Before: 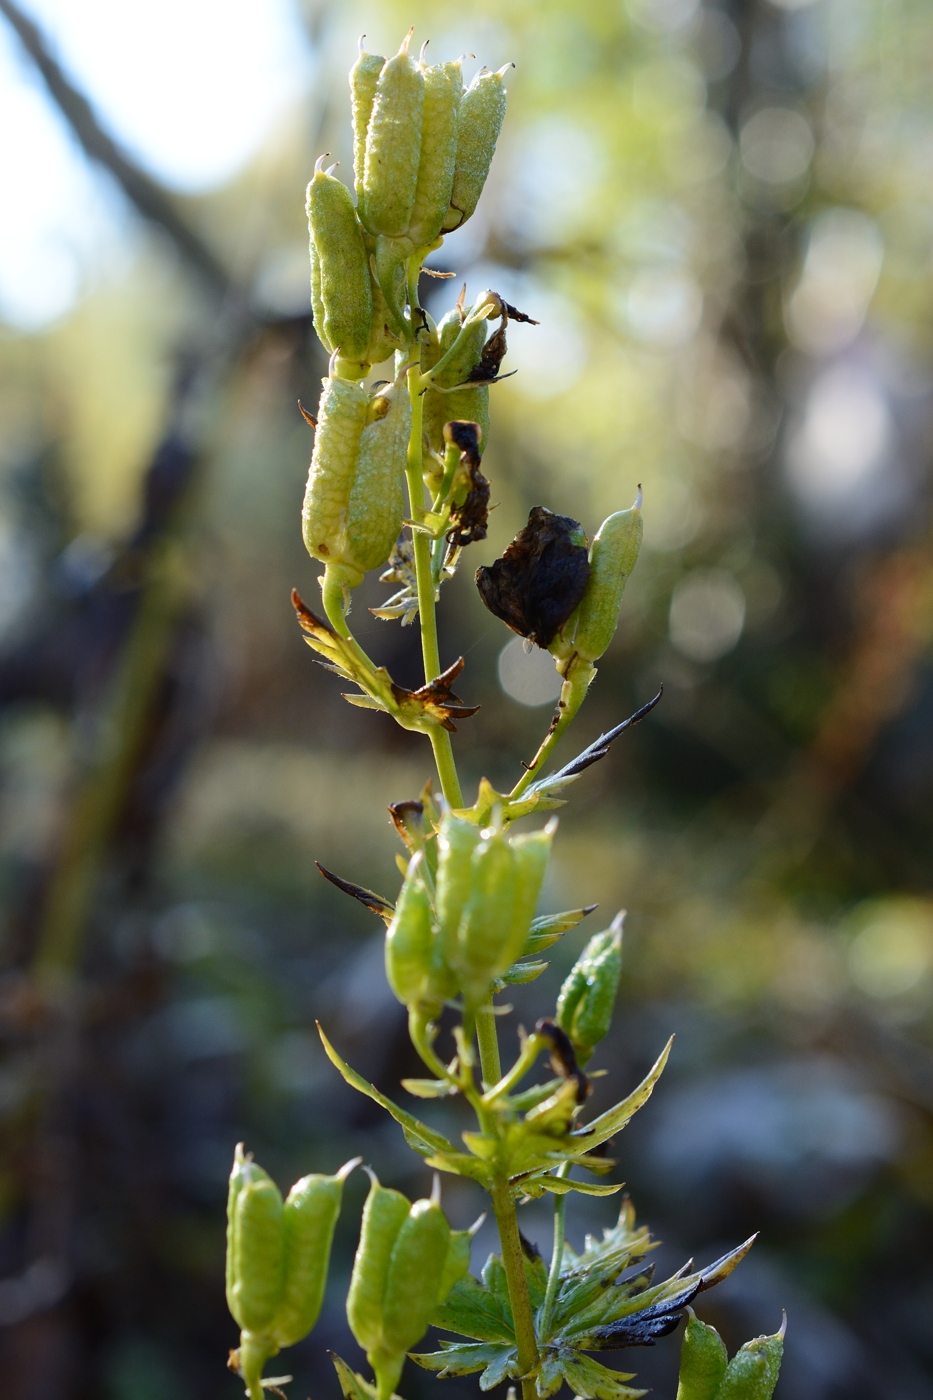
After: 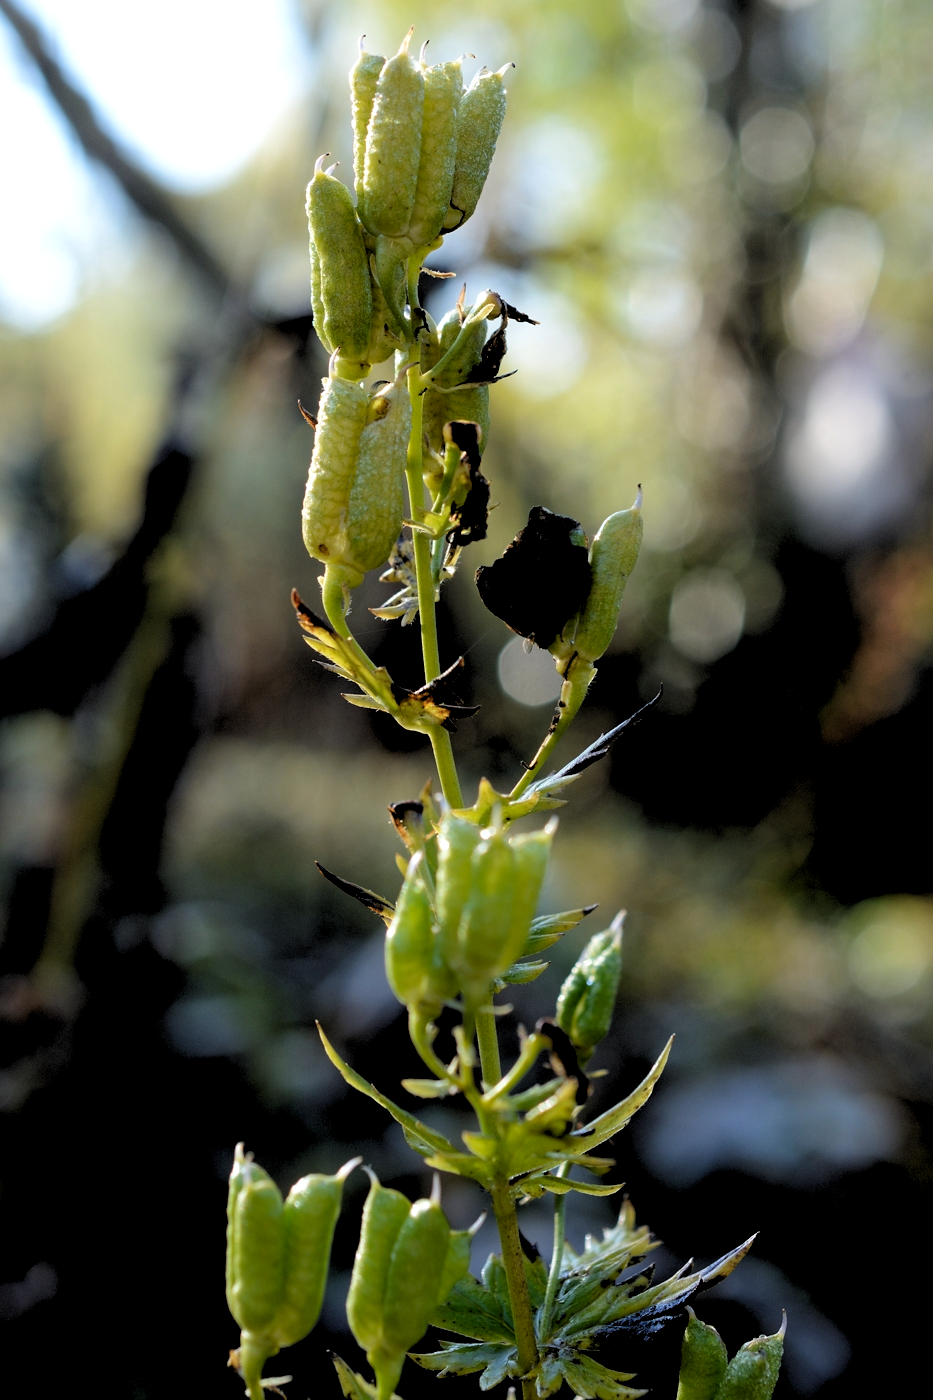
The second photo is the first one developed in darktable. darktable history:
color zones: curves: ch0 [(0, 0.465) (0.092, 0.596) (0.289, 0.464) (0.429, 0.453) (0.571, 0.464) (0.714, 0.455) (0.857, 0.462) (1, 0.465)]
rgb levels: levels [[0.034, 0.472, 0.904], [0, 0.5, 1], [0, 0.5, 1]]
